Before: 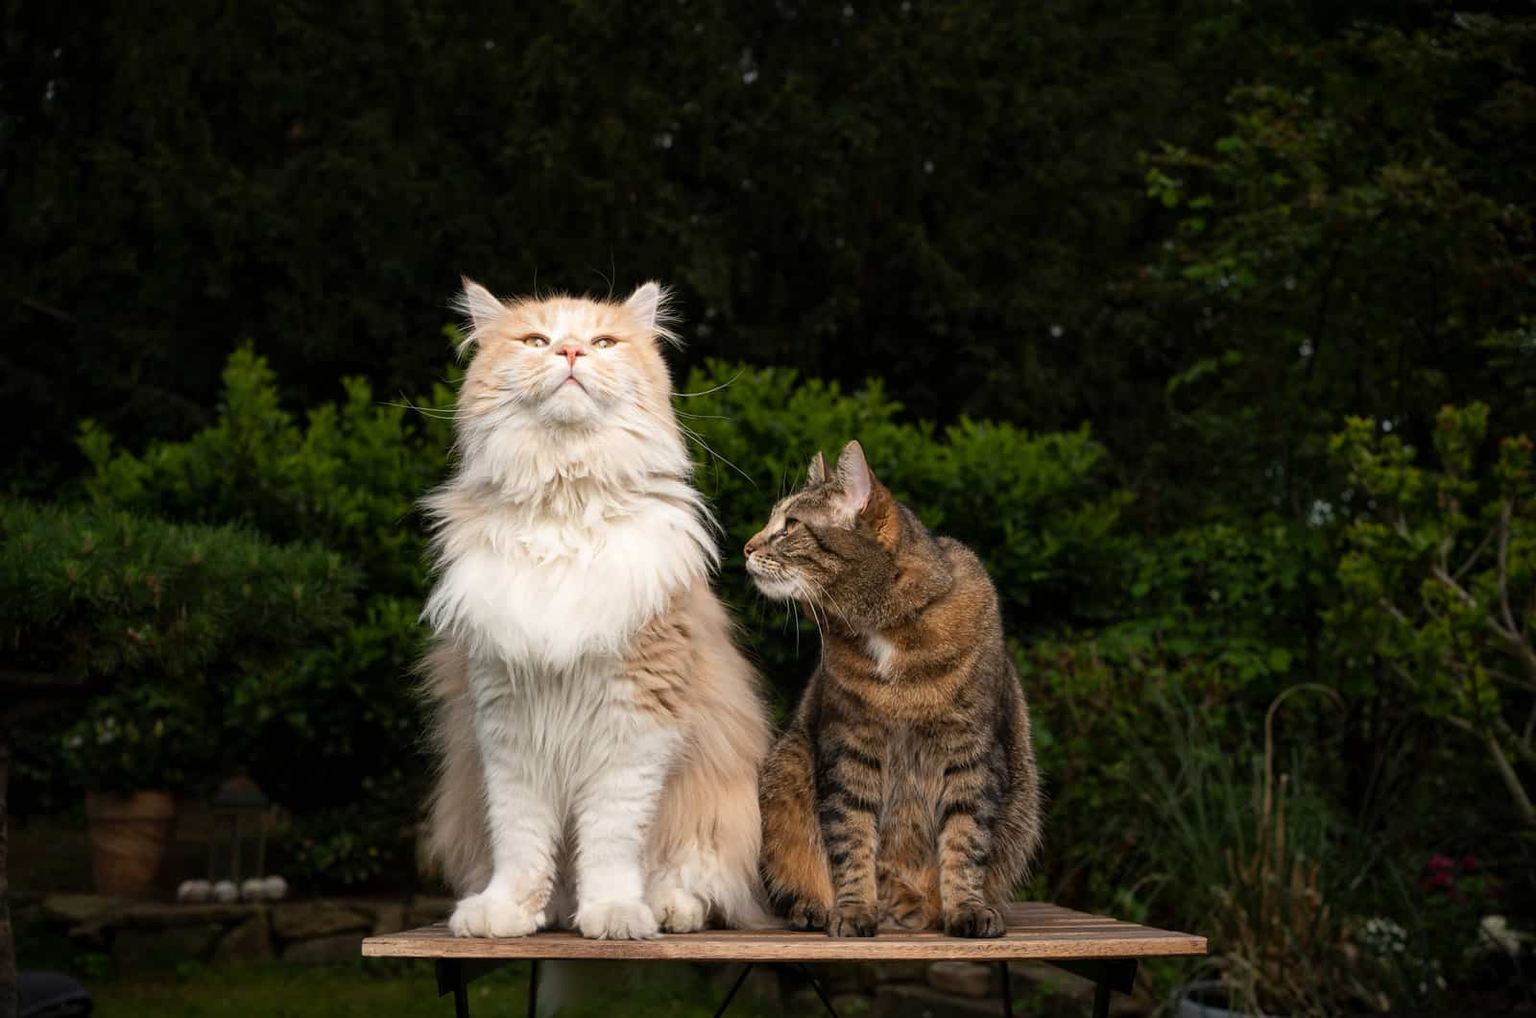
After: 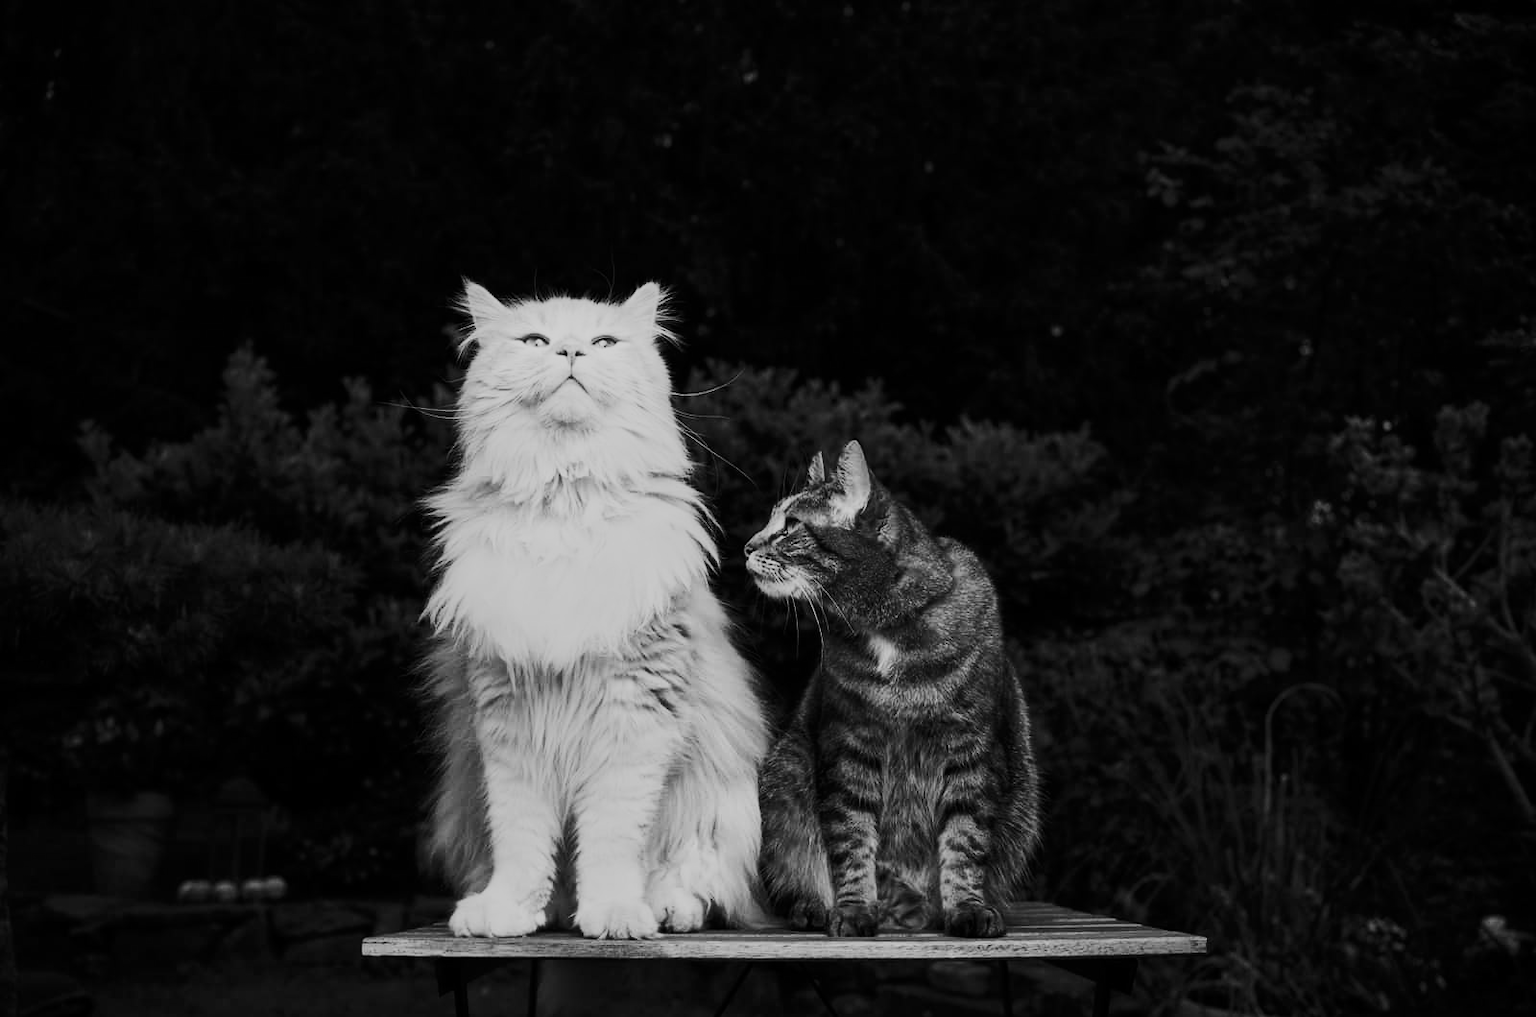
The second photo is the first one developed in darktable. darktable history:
contrast brightness saturation: contrast 0.4, brightness 0.05, saturation 0.25
monochrome: a 79.32, b 81.83, size 1.1
